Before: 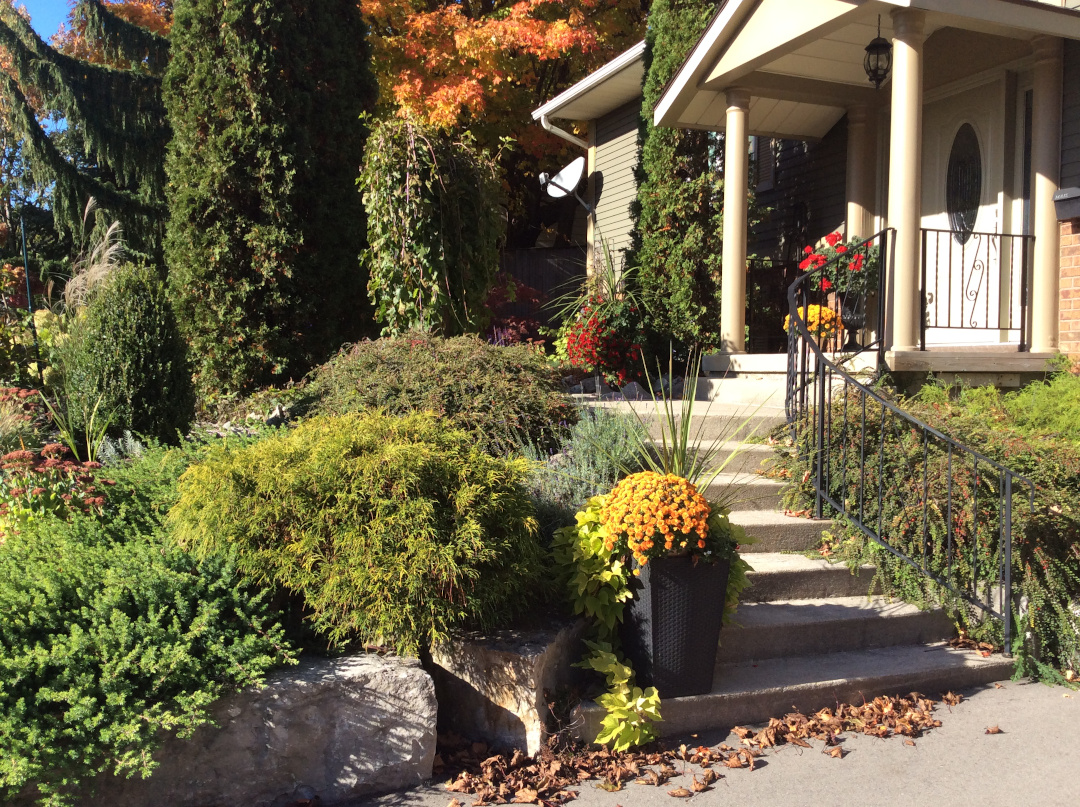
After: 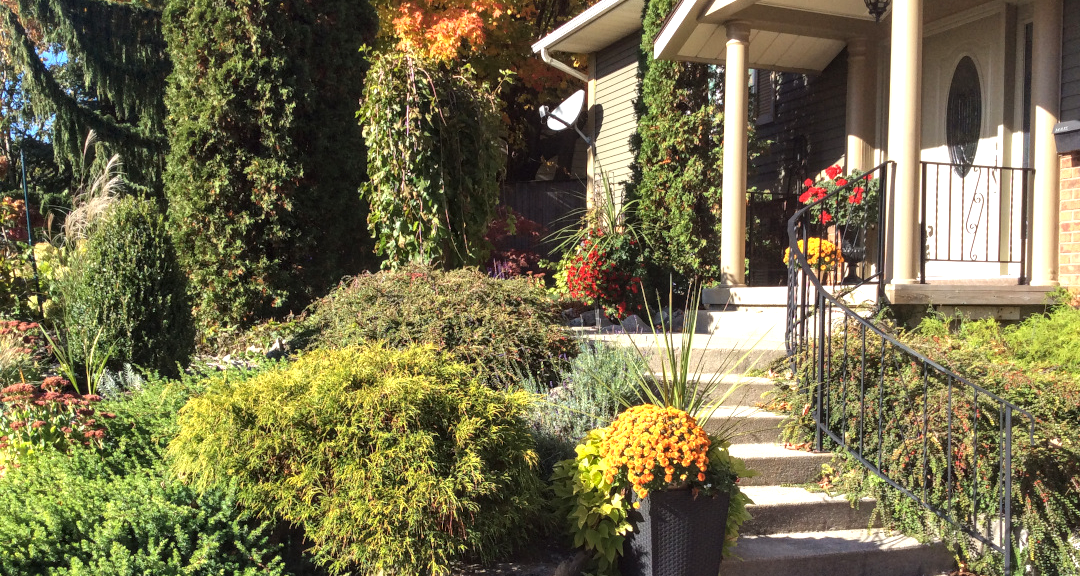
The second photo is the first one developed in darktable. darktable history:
exposure: black level correction 0, exposure 0.5 EV, compensate highlight preservation false
local contrast: on, module defaults
crop and rotate: top 8.346%, bottom 20.232%
